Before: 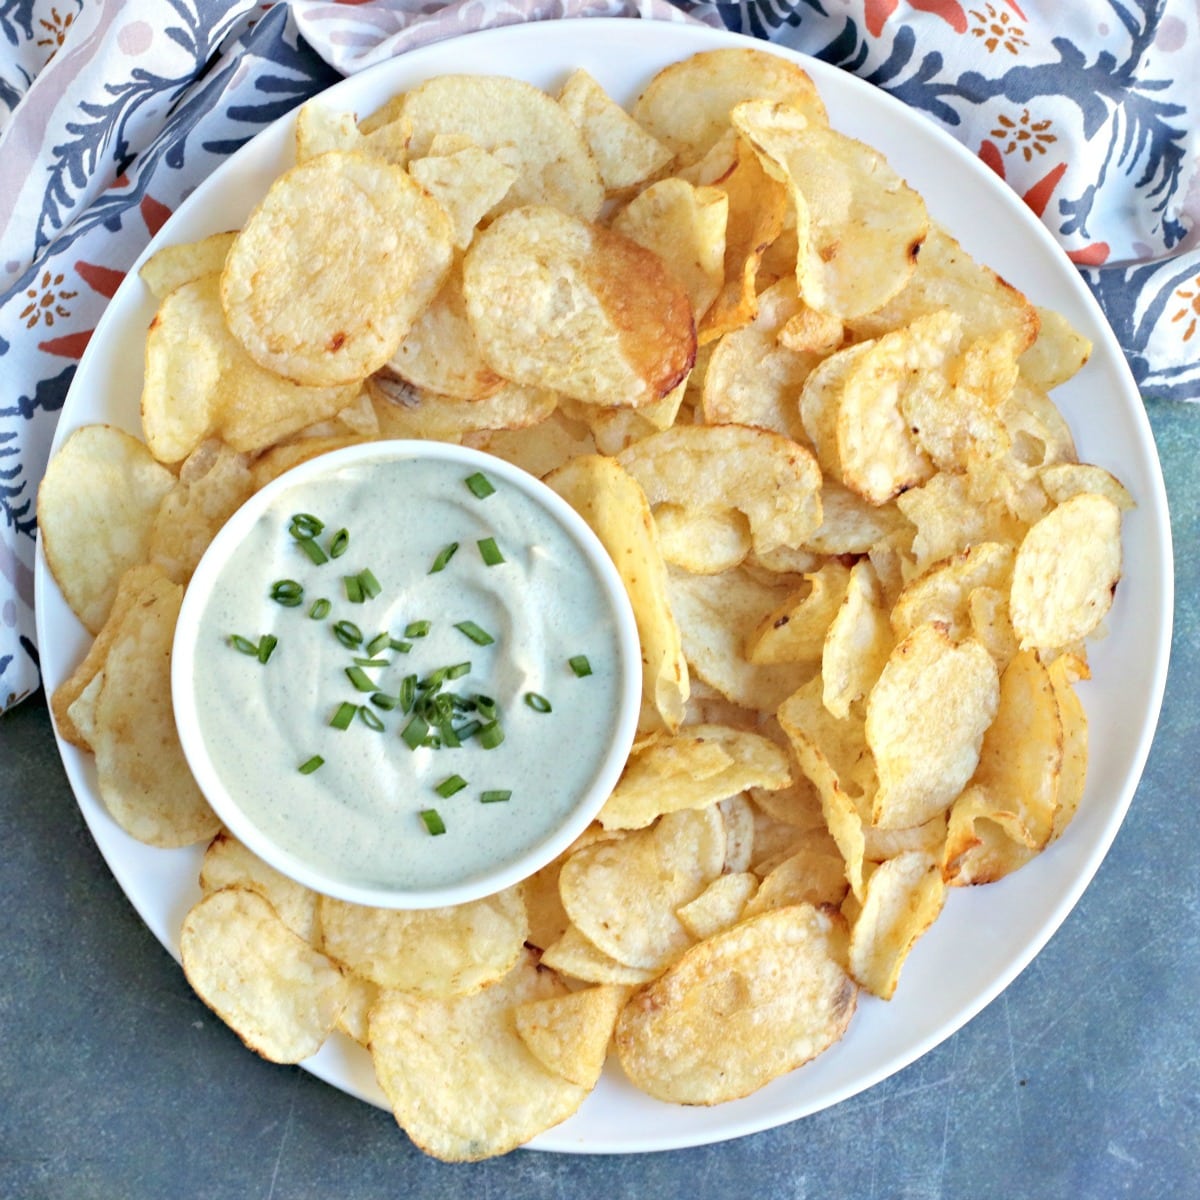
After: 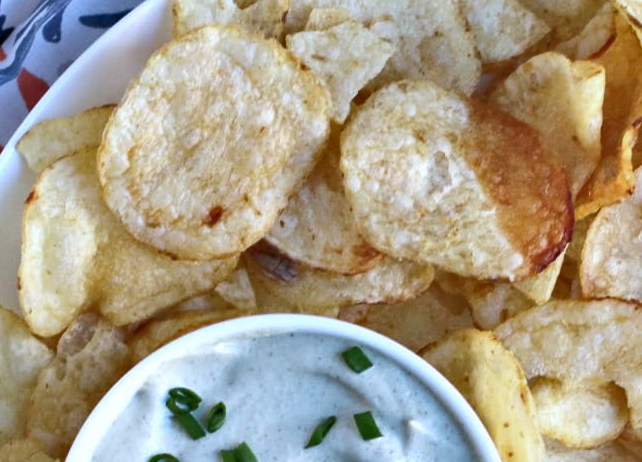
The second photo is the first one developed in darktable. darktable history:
crop: left 10.272%, top 10.505%, right 36.171%, bottom 50.984%
color calibration: illuminant custom, x 0.373, y 0.388, temperature 4258.06 K
shadows and highlights: radius 107.57, shadows 44.07, highlights -66.38, highlights color adjustment 32.38%, low approximation 0.01, soften with gaussian
